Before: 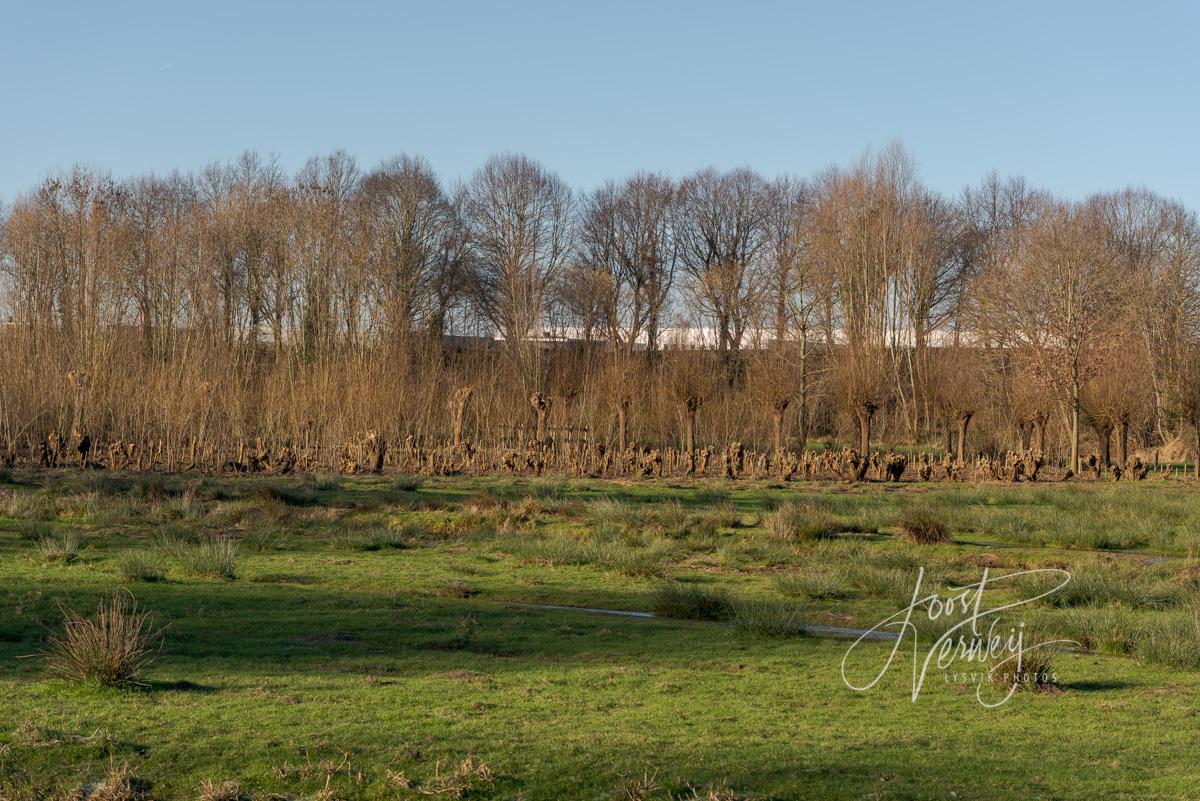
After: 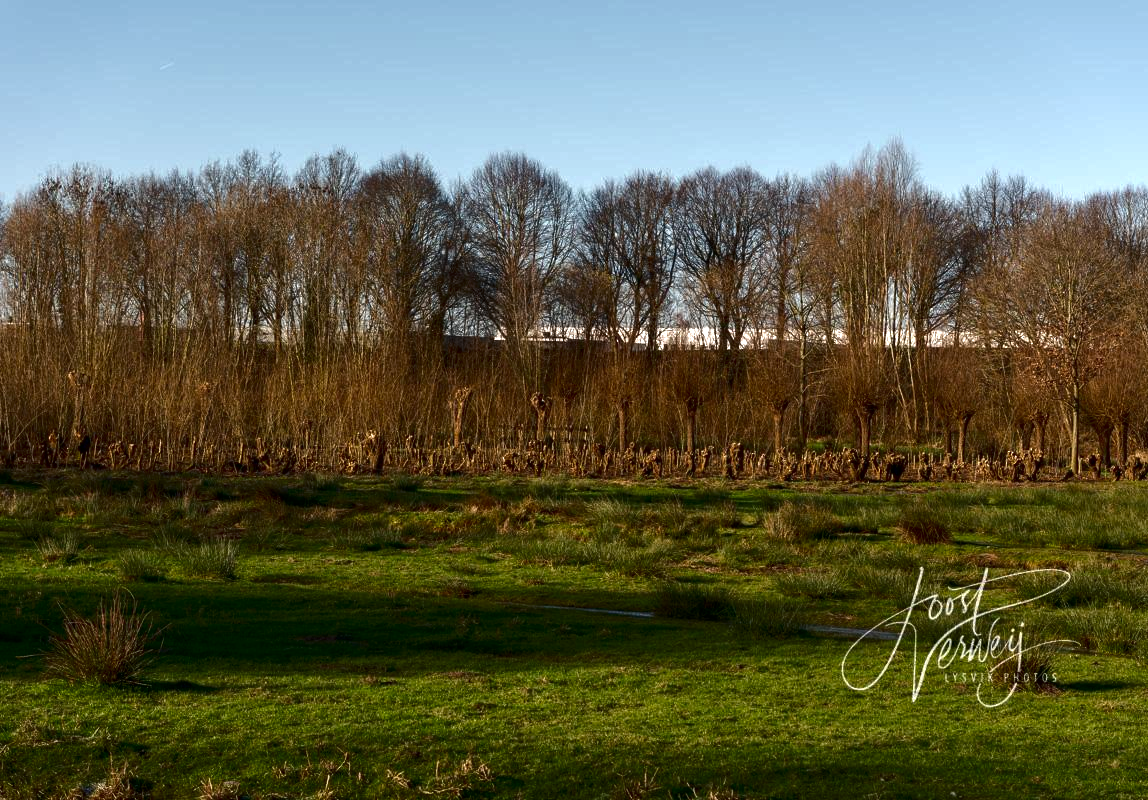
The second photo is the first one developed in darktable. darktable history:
crop: right 4.268%, bottom 0.05%
exposure: black level correction 0, exposure 0.695 EV, compensate highlight preservation false
contrast brightness saturation: brightness -0.534
